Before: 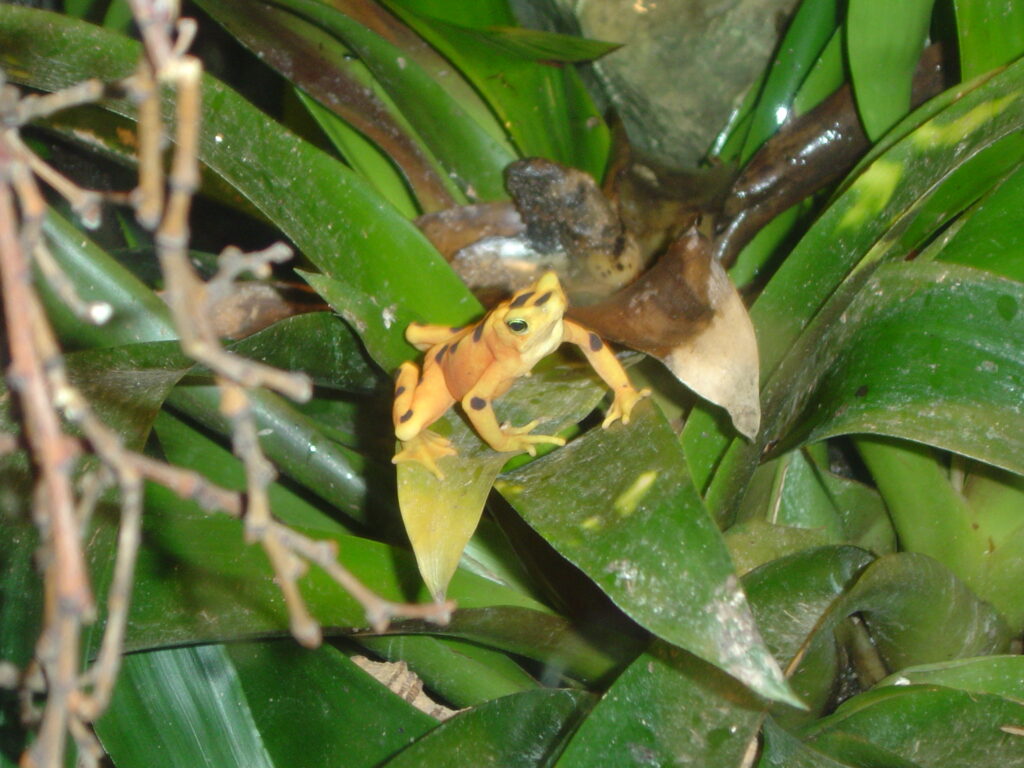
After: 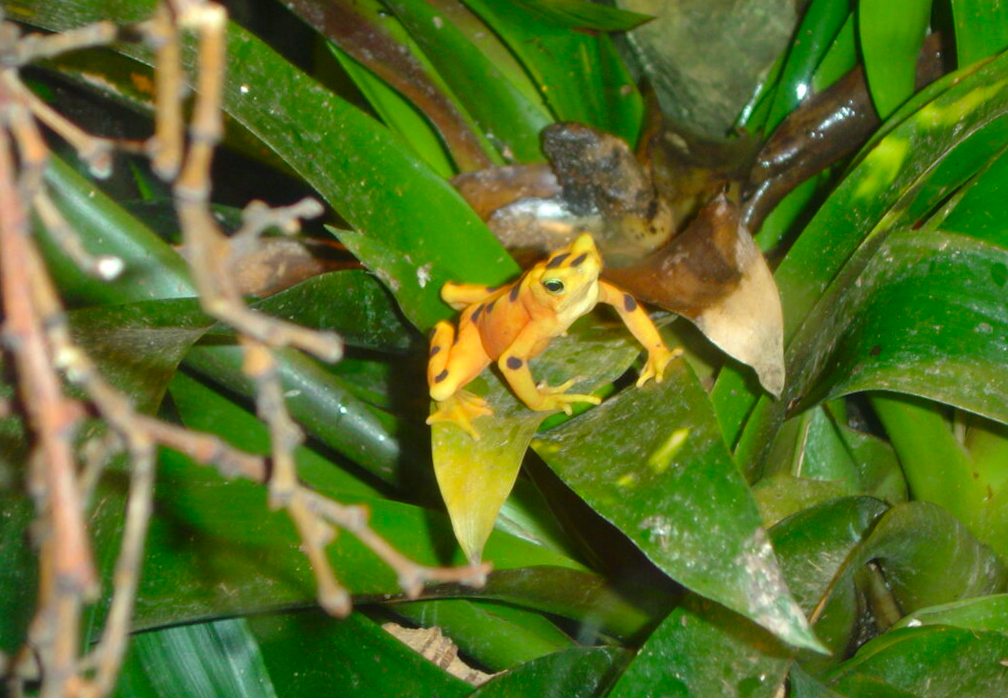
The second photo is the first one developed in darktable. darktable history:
rotate and perspective: rotation -0.013°, lens shift (vertical) -0.027, lens shift (horizontal) 0.178, crop left 0.016, crop right 0.989, crop top 0.082, crop bottom 0.918
contrast brightness saturation: brightness -0.02, saturation 0.35
